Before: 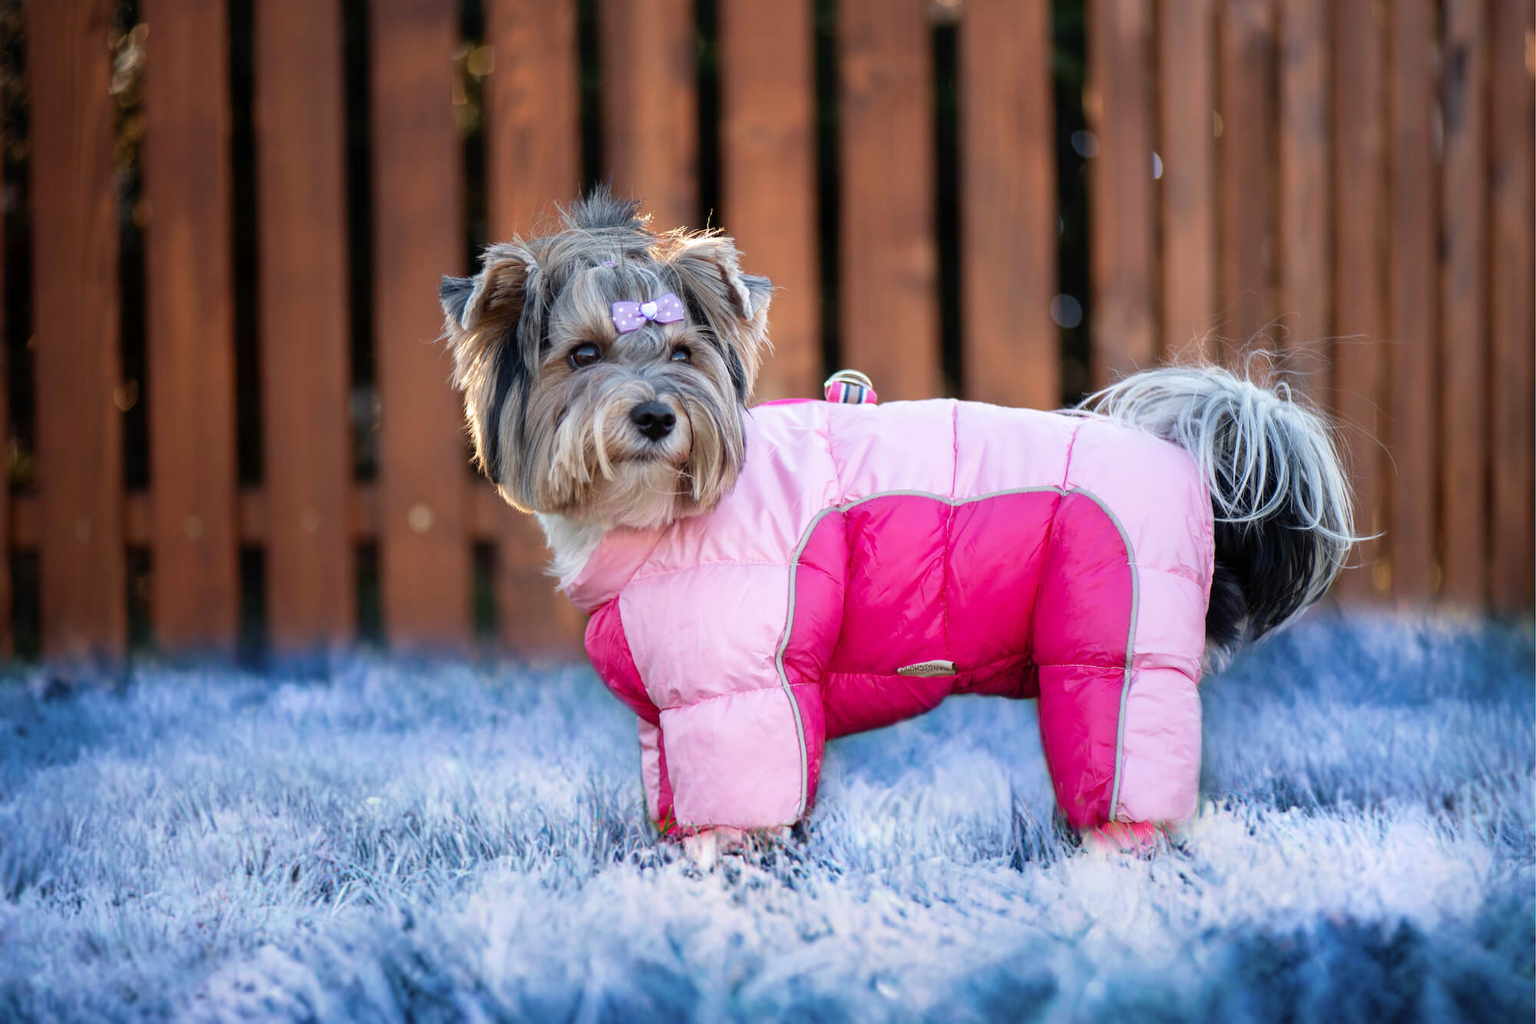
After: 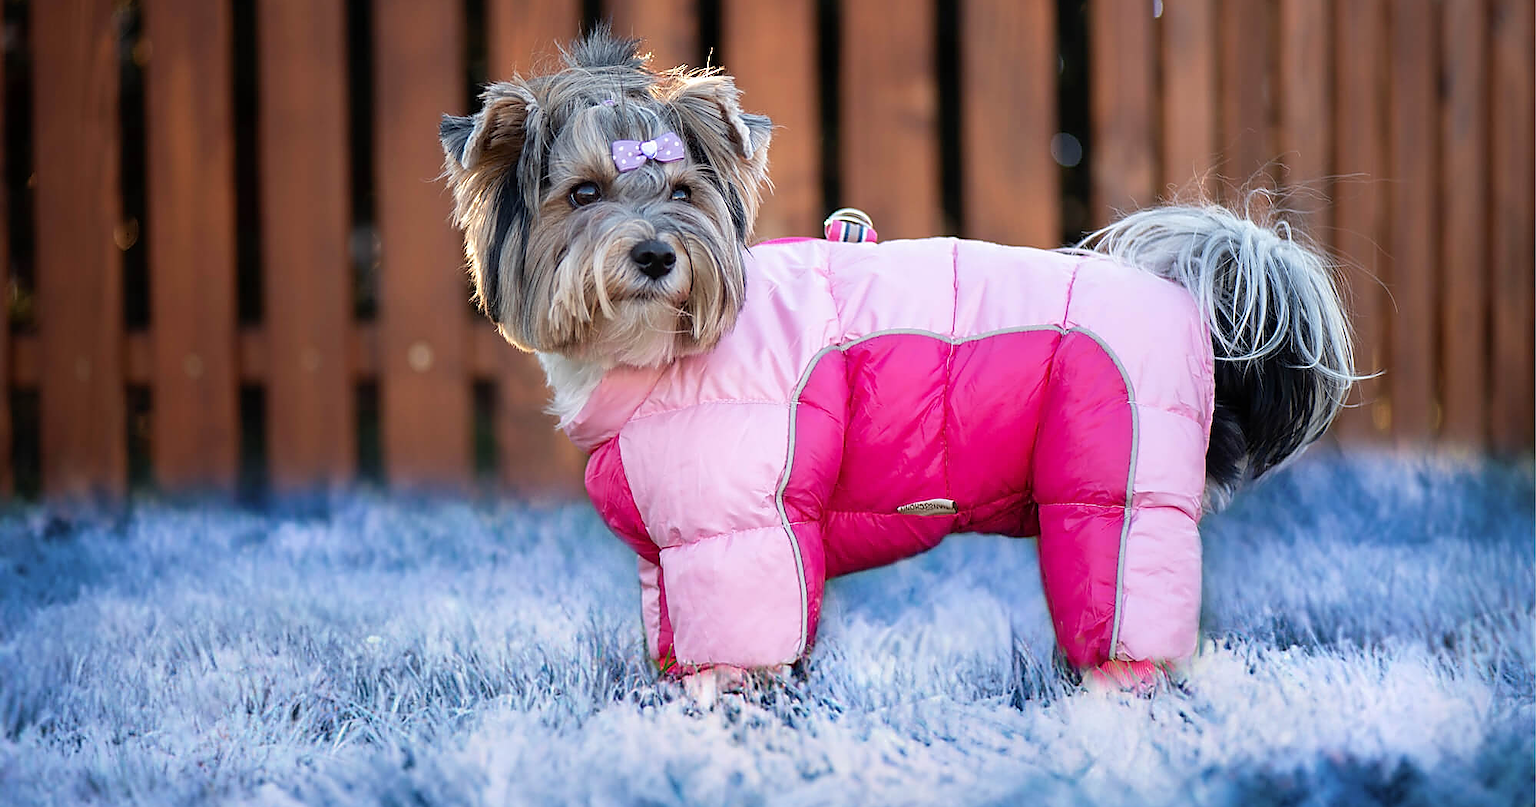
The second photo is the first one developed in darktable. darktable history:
crop and rotate: top 15.799%, bottom 5.357%
sharpen: radius 1.408, amount 1.247, threshold 0.719
